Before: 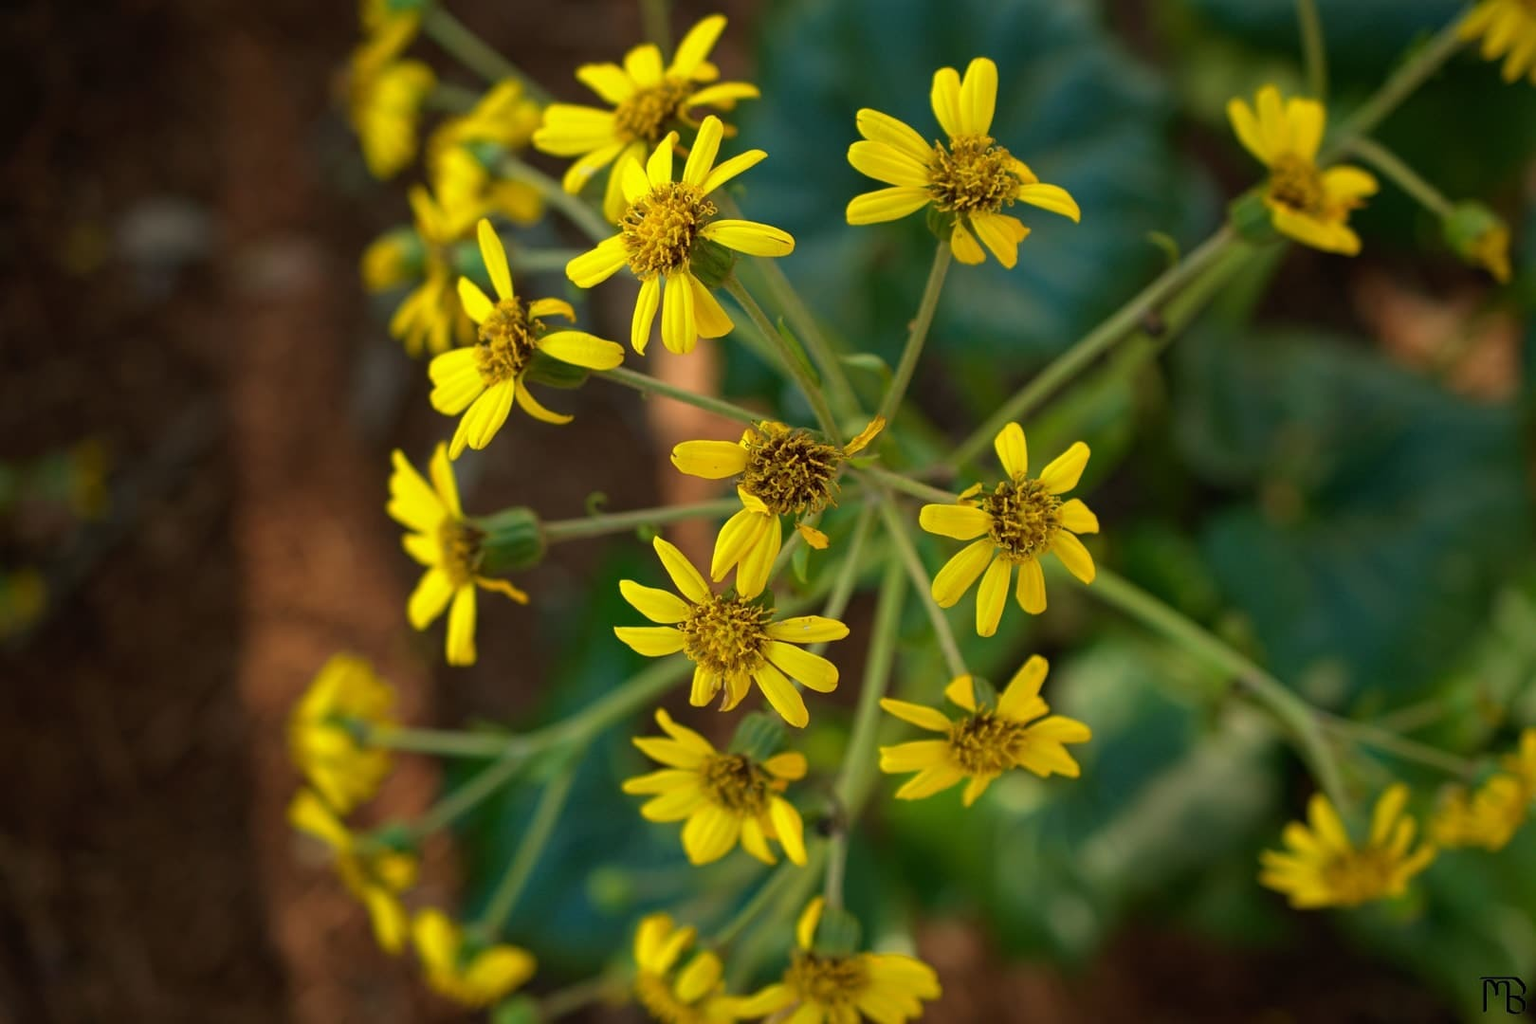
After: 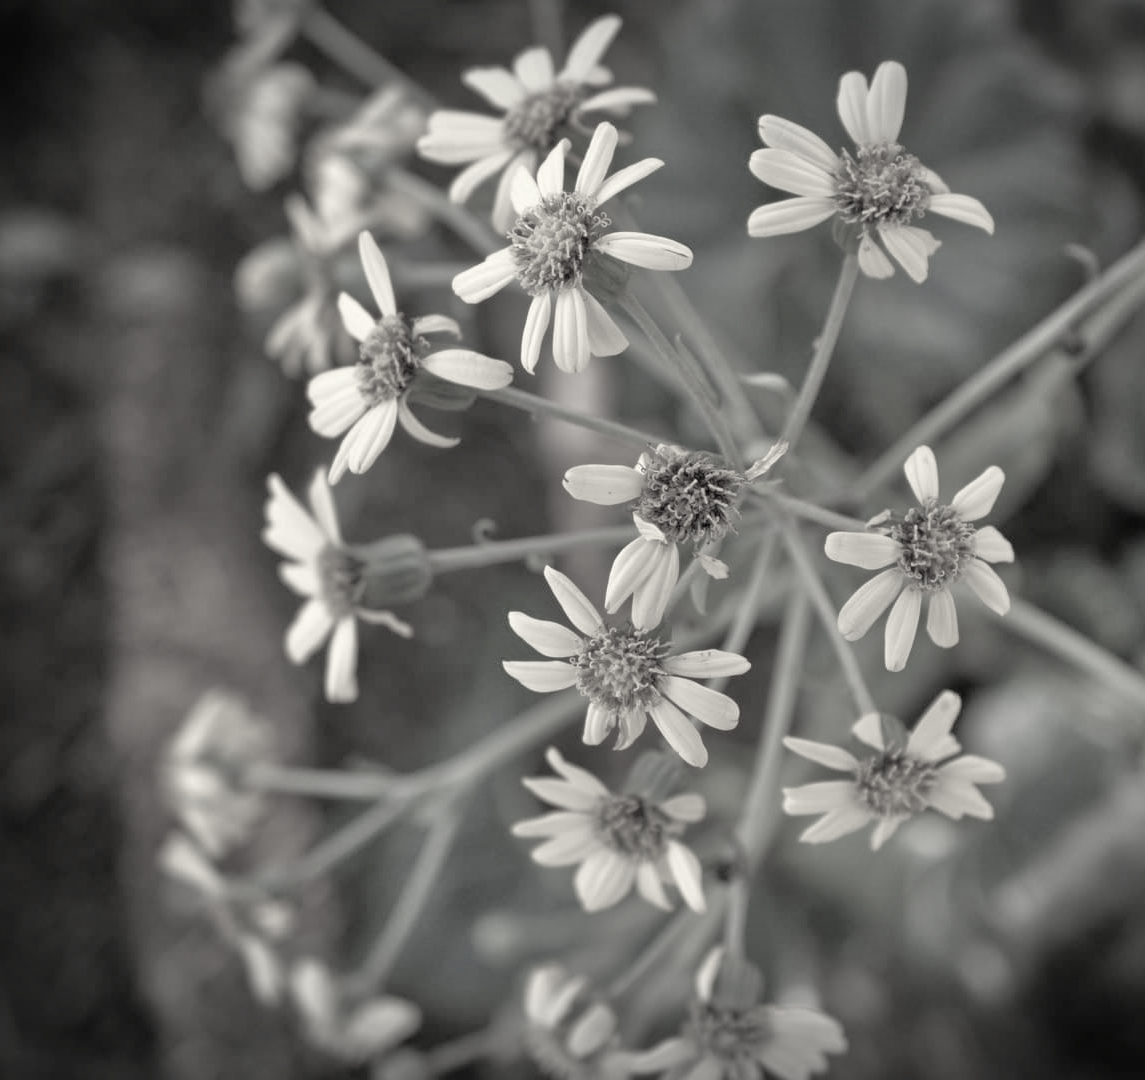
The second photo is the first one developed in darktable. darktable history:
color zones: curves: ch1 [(0.238, 0.163) (0.476, 0.2) (0.733, 0.322) (0.848, 0.134)]
crop and rotate: left 8.977%, right 20.312%
tone equalizer: -7 EV 0.144 EV, -6 EV 0.601 EV, -5 EV 1.17 EV, -4 EV 1.36 EV, -3 EV 1.14 EV, -2 EV 0.6 EV, -1 EV 0.166 EV
color correction: highlights b* 0.057, saturation 0.141
vignetting: fall-off start 100.78%, width/height ratio 1.305, unbound false
